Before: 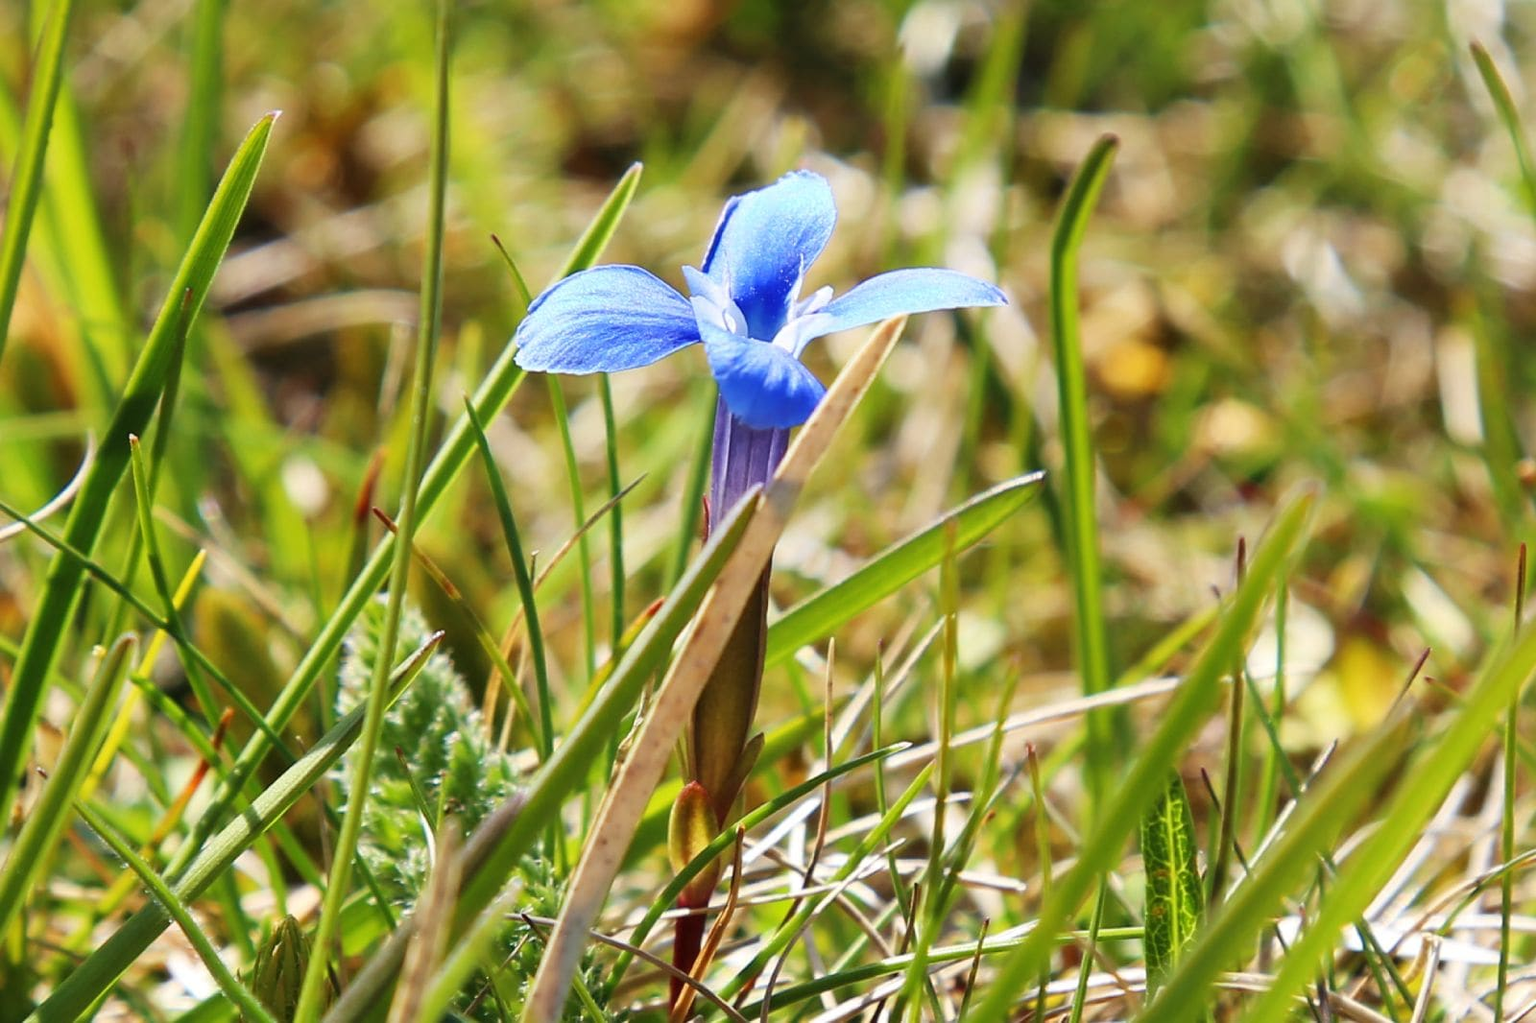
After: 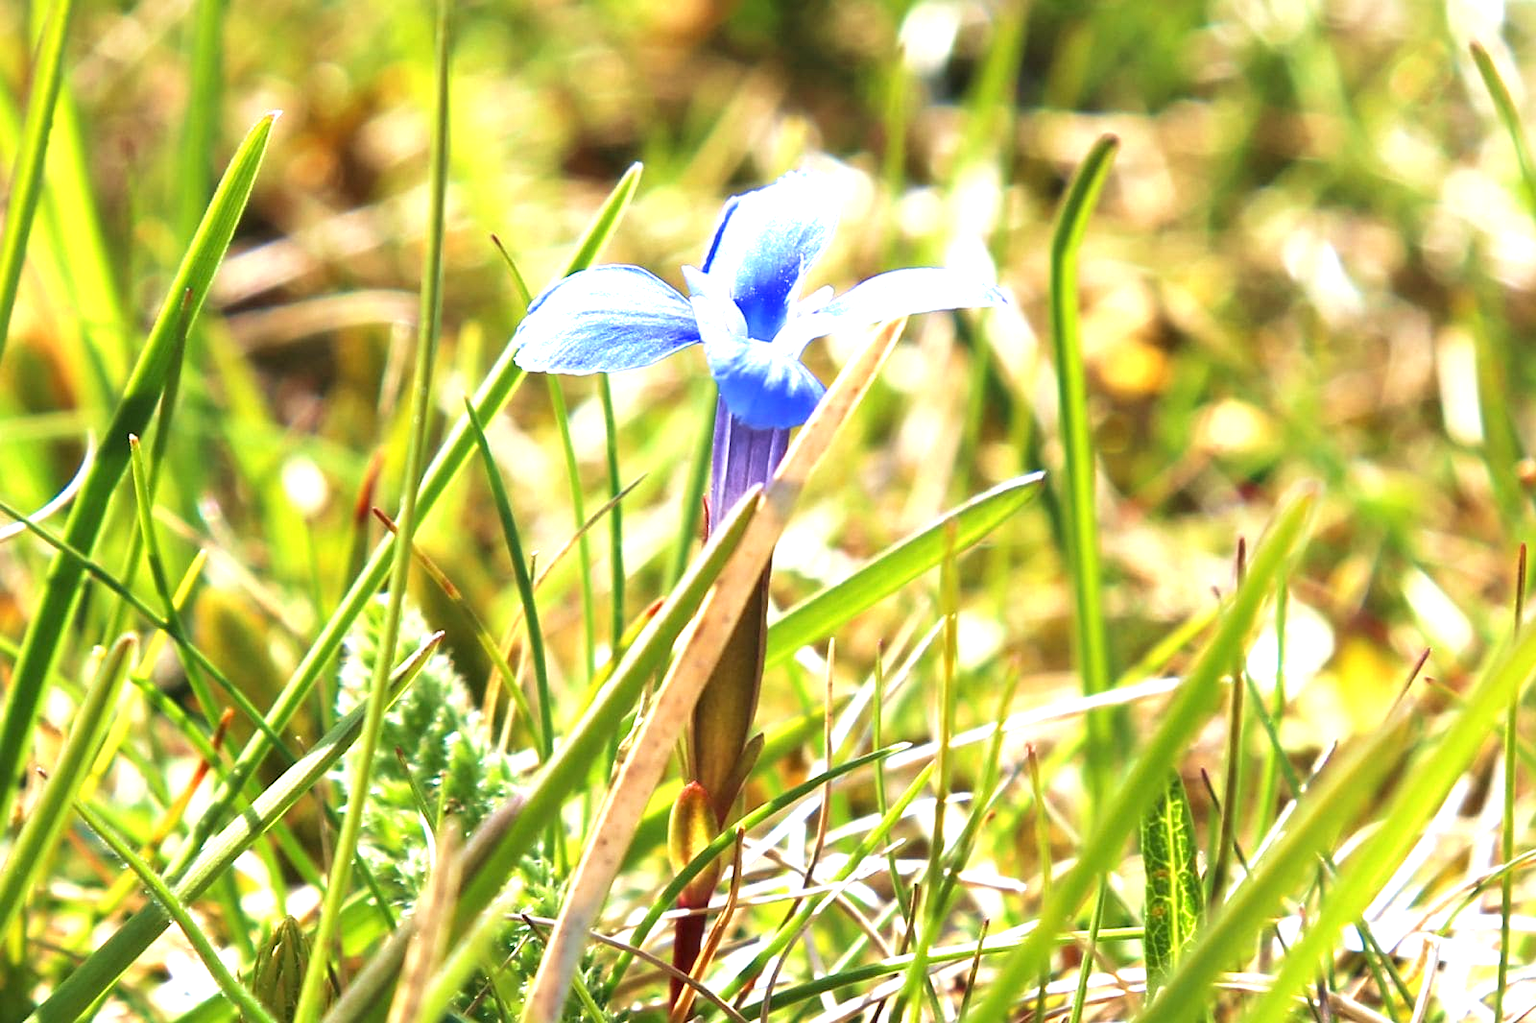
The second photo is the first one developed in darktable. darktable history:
velvia: on, module defaults
exposure: exposure 1.001 EV, compensate highlight preservation false
